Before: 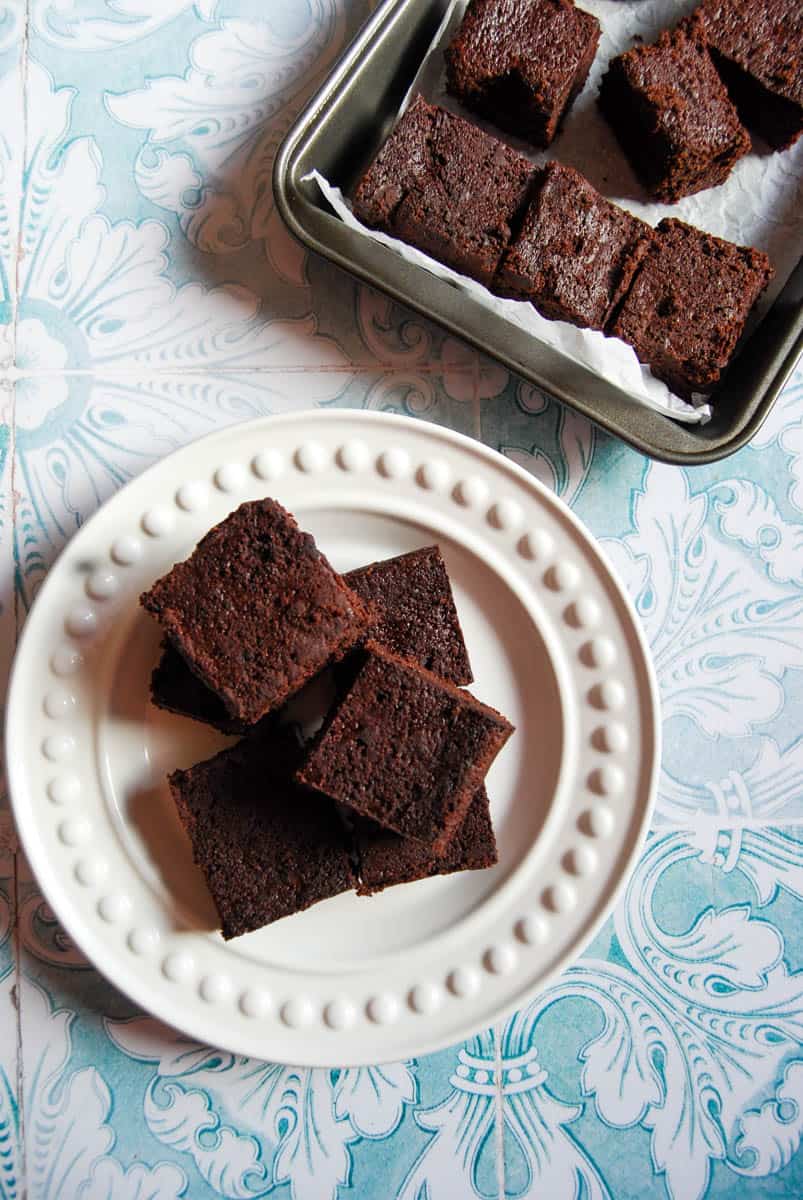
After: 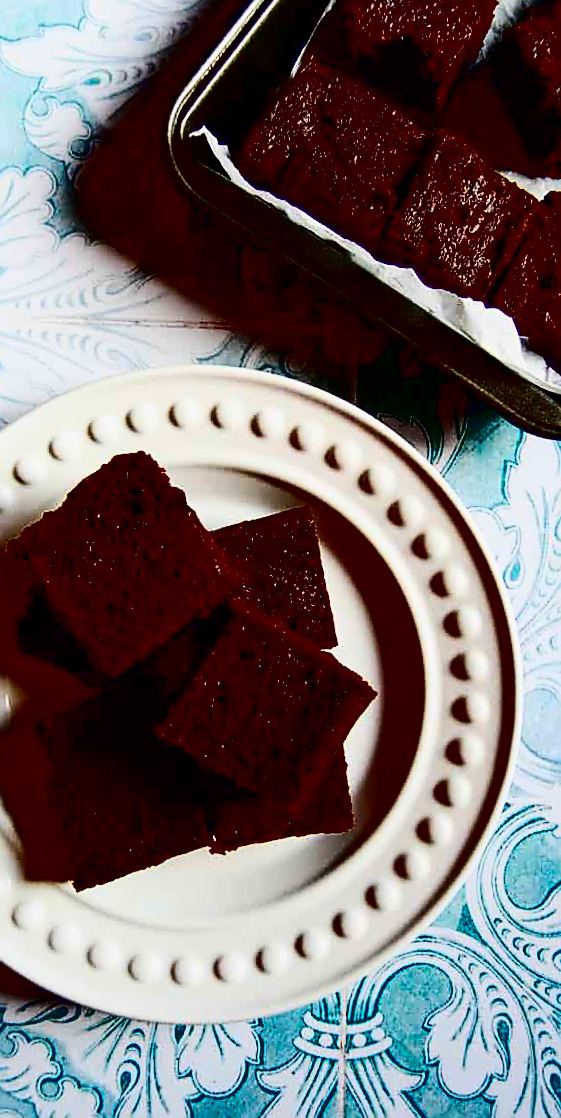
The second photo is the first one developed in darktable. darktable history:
tone equalizer: -8 EV 0.287 EV, -7 EV 0.388 EV, -6 EV 0.396 EV, -5 EV 0.255 EV, -3 EV -0.259 EV, -2 EV -0.443 EV, -1 EV -0.416 EV, +0 EV -0.245 EV, edges refinement/feathering 500, mask exposure compensation -1.57 EV, preserve details no
contrast brightness saturation: contrast 0.768, brightness -0.983, saturation 0.997
crop and rotate: angle -2.83°, left 14.095%, top 0.026%, right 10.896%, bottom 0.036%
sharpen: on, module defaults
